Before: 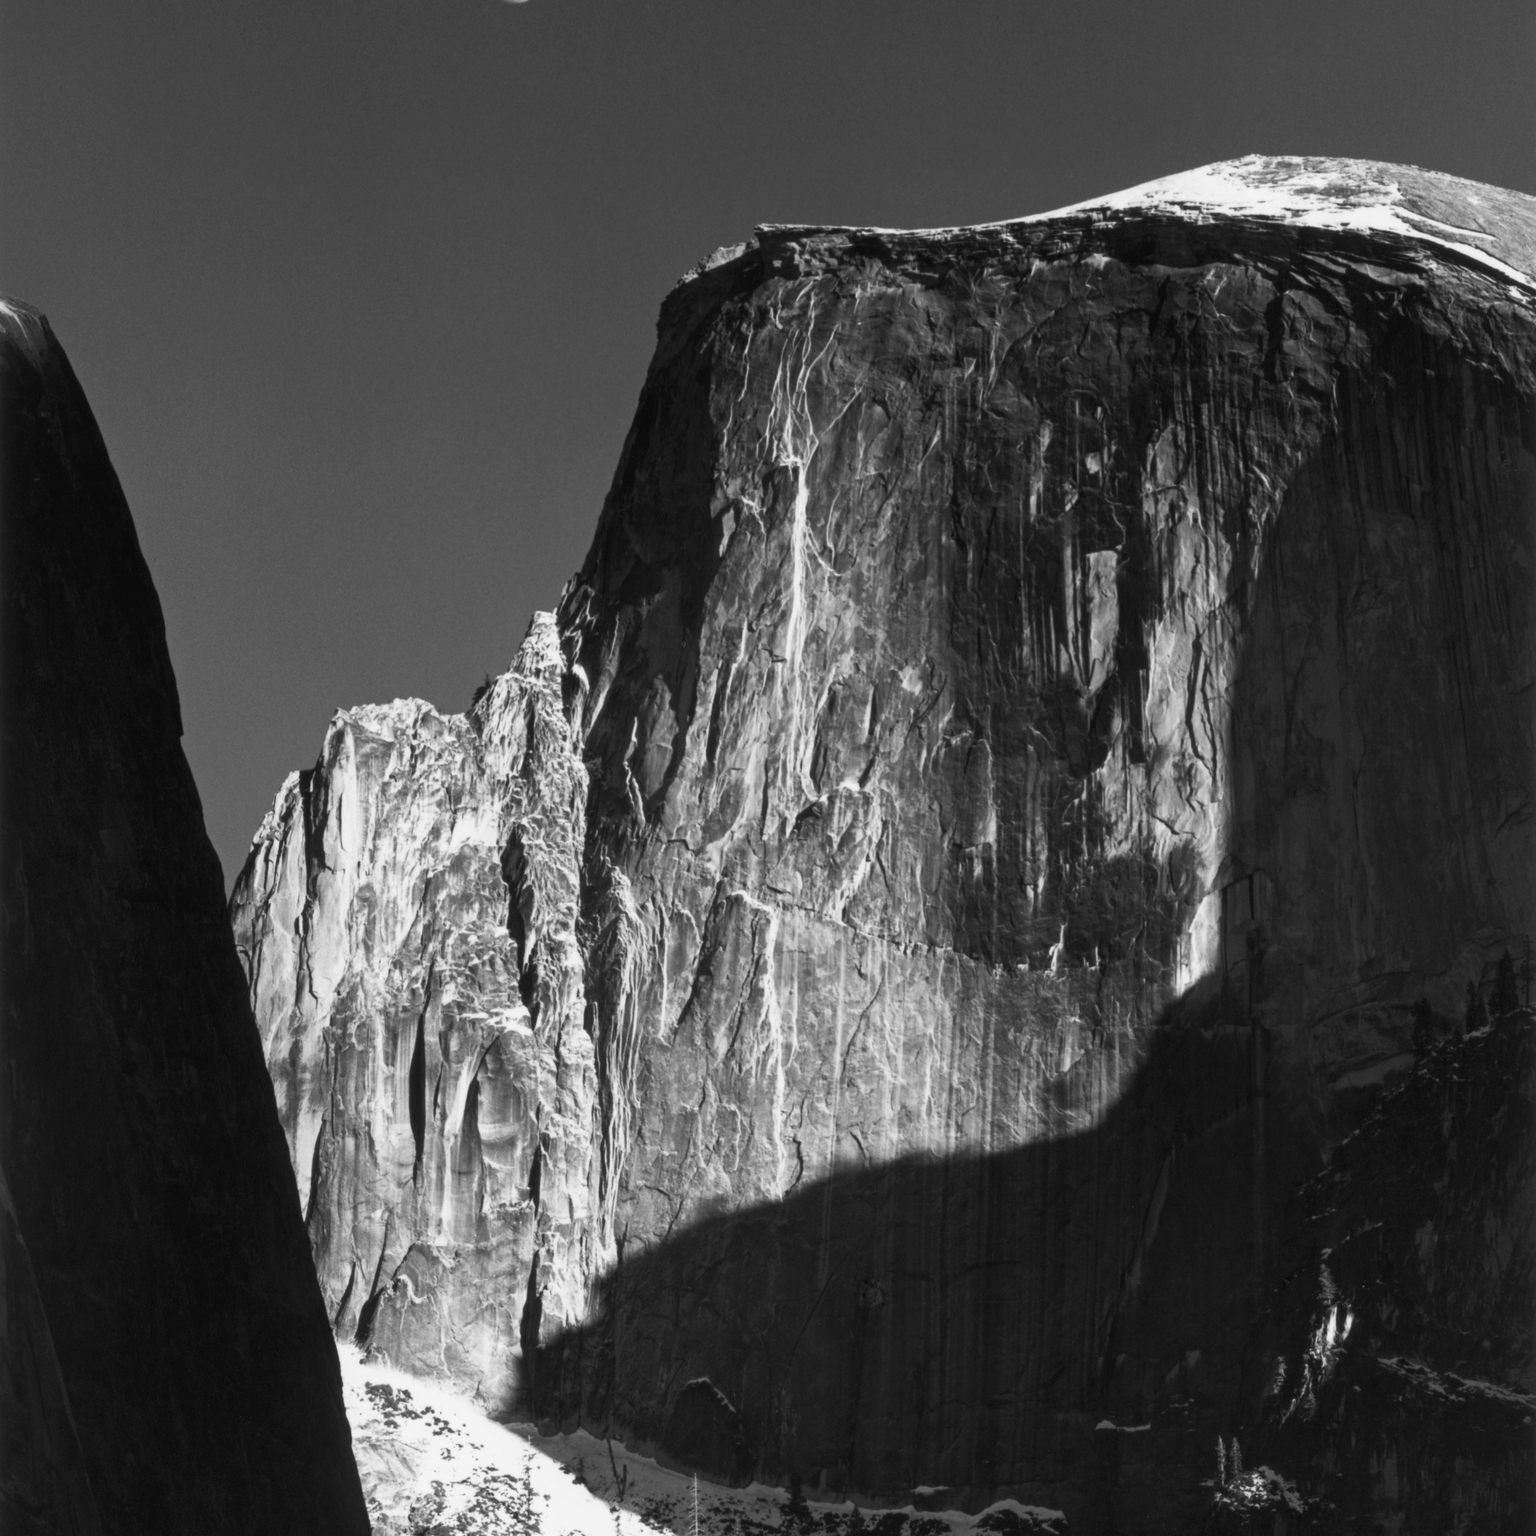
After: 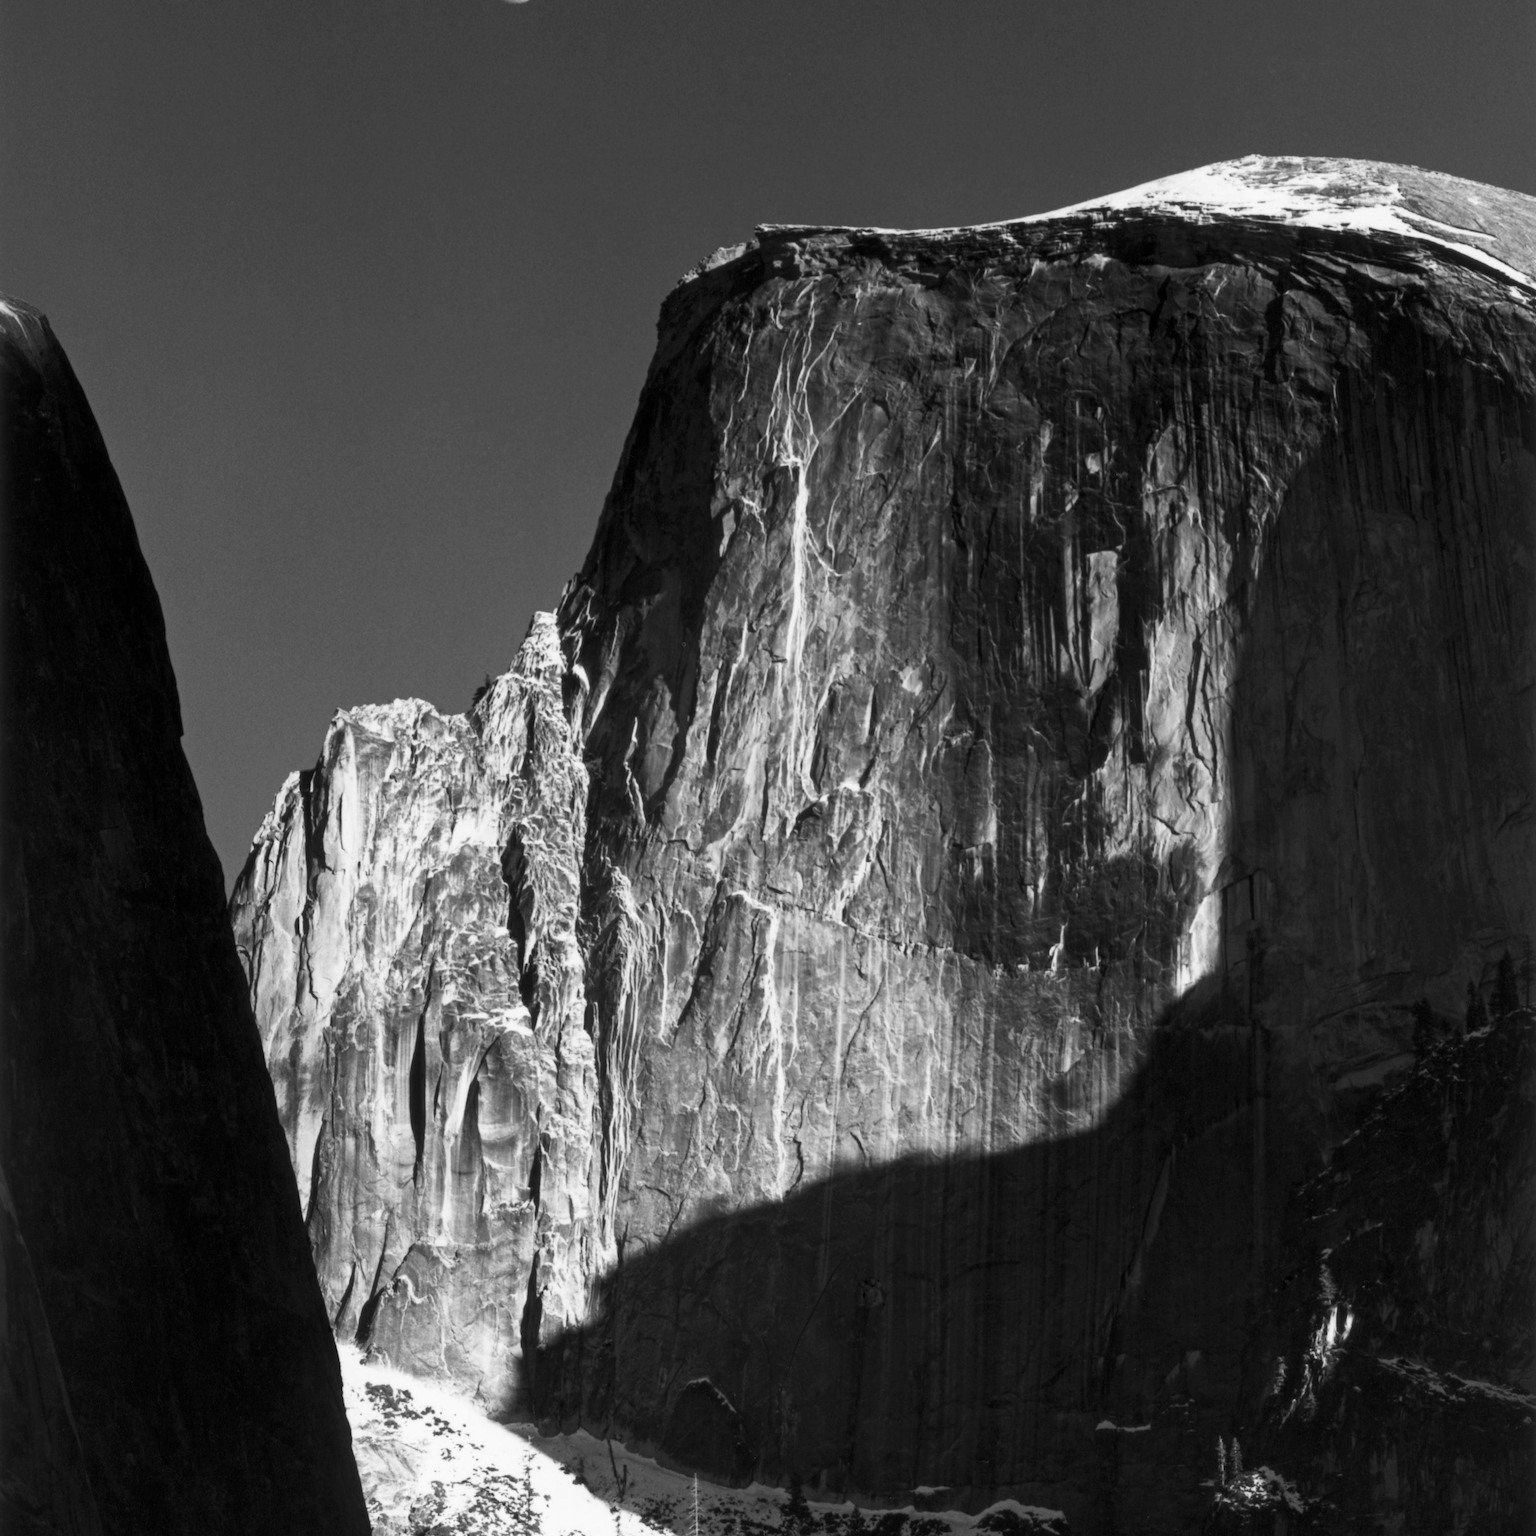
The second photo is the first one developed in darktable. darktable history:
levels: mode automatic, black 0.021%
